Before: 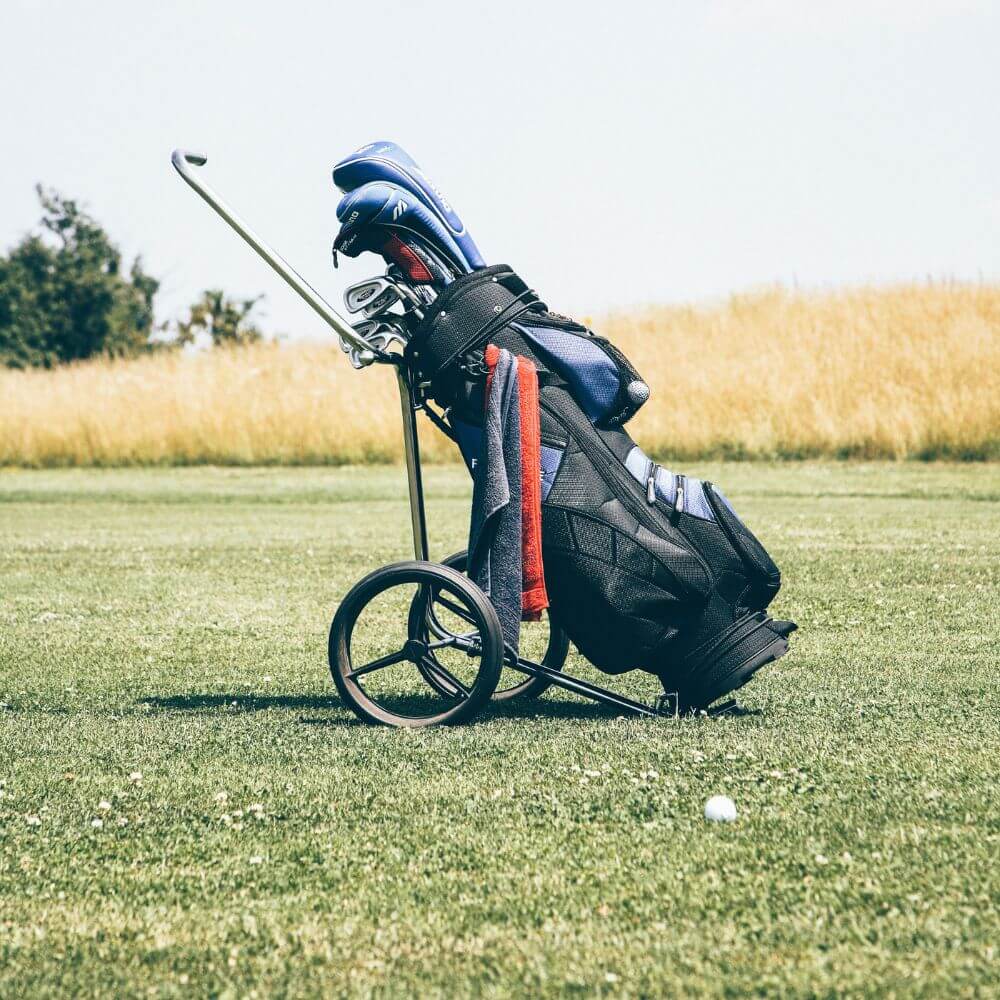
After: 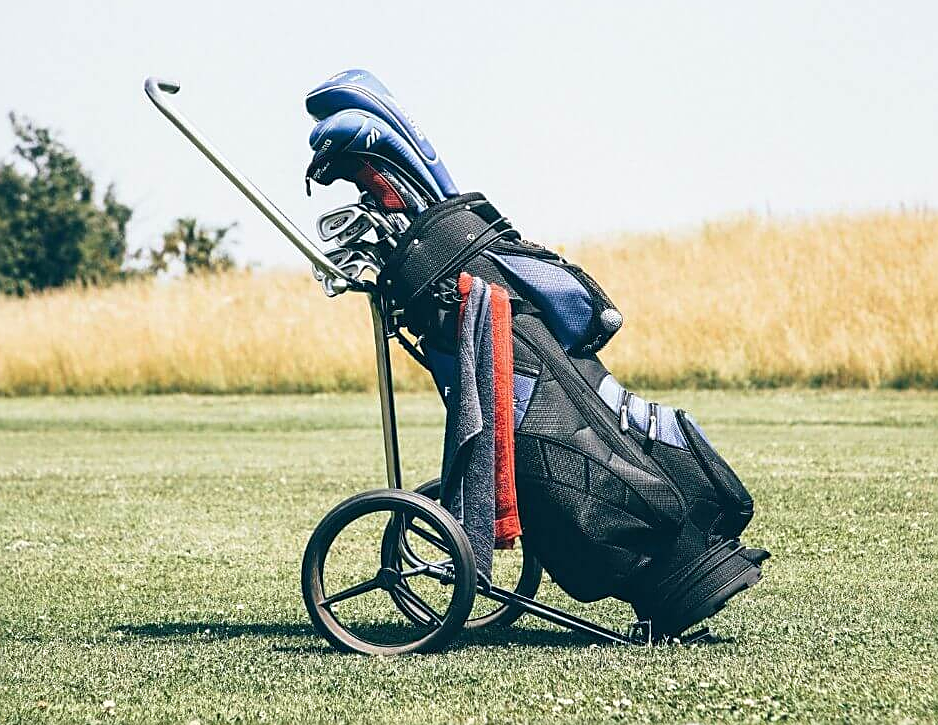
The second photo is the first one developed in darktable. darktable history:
sharpen: on, module defaults
crop: left 2.737%, top 7.287%, right 3.421%, bottom 20.179%
